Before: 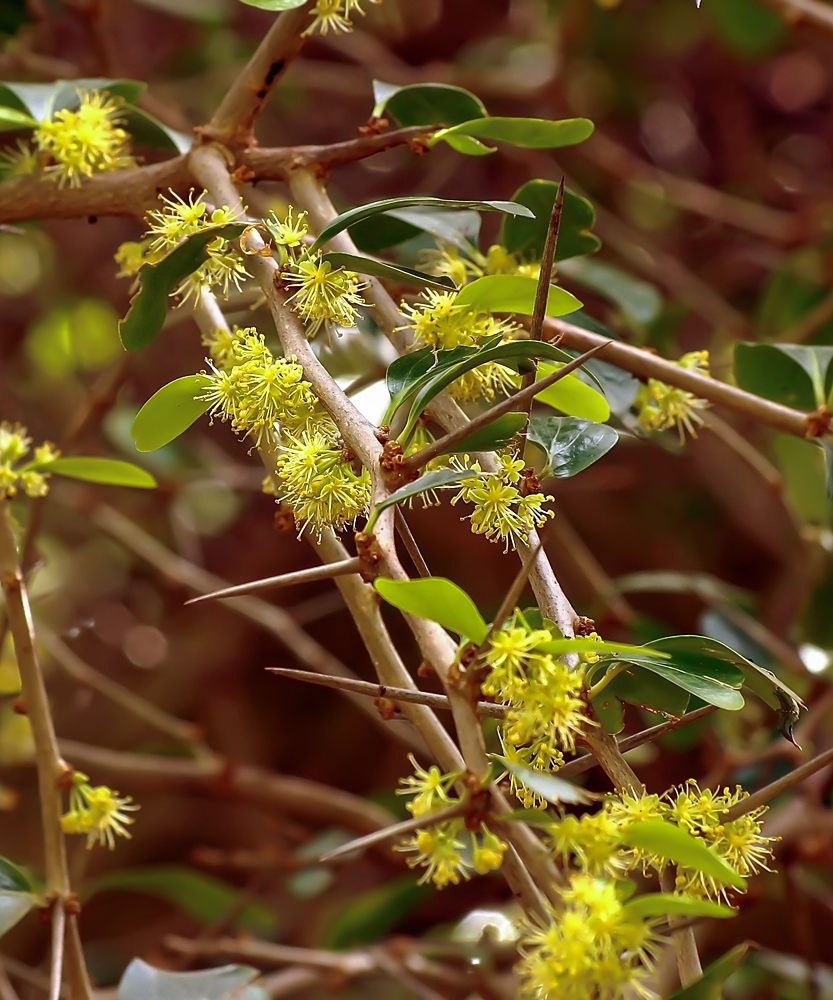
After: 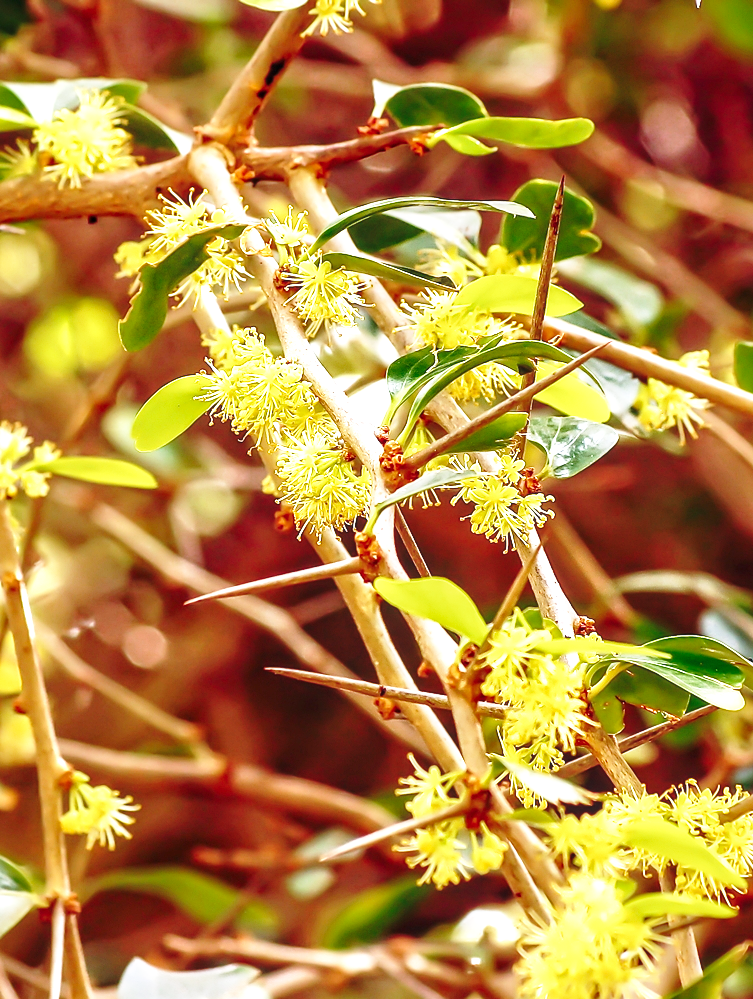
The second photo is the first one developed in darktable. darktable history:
exposure: black level correction -0.002, exposure 1.115 EV, compensate highlight preservation false
local contrast: on, module defaults
base curve: curves: ch0 [(0, 0) (0.036, 0.037) (0.121, 0.228) (0.46, 0.76) (0.859, 0.983) (1, 1)], preserve colors none
crop: right 9.518%, bottom 0.022%
